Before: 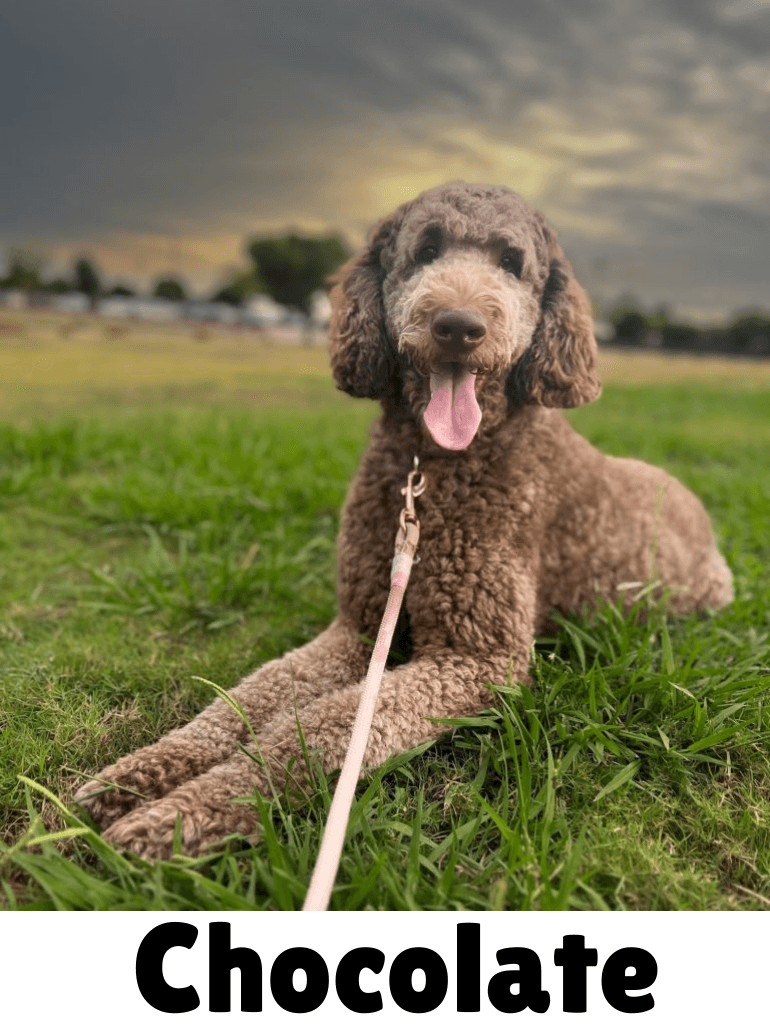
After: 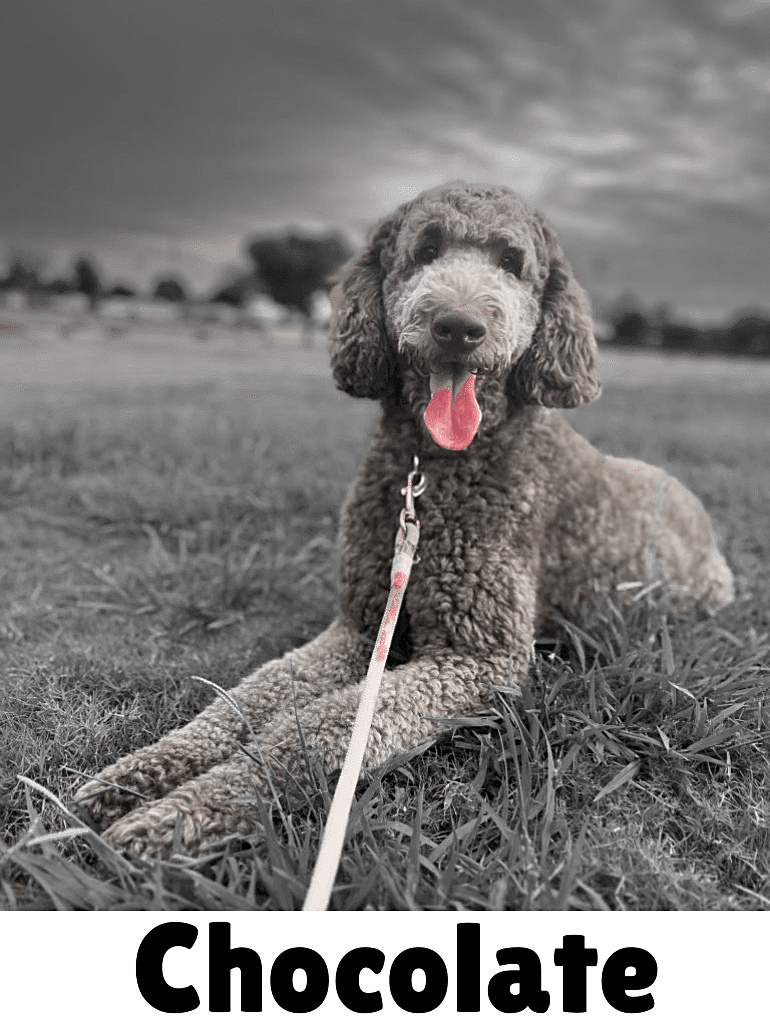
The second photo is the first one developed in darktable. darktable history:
sharpen: on, module defaults
color zones: curves: ch0 [(0, 0.278) (0.143, 0.5) (0.286, 0.5) (0.429, 0.5) (0.571, 0.5) (0.714, 0.5) (0.857, 0.5) (1, 0.5)]; ch1 [(0, 1) (0.143, 0.165) (0.286, 0) (0.429, 0) (0.571, 0) (0.714, 0) (0.857, 0.5) (1, 0.5)]; ch2 [(0, 0.508) (0.143, 0.5) (0.286, 0.5) (0.429, 0.5) (0.571, 0.5) (0.714, 0.5) (0.857, 0.5) (1, 0.5)]
